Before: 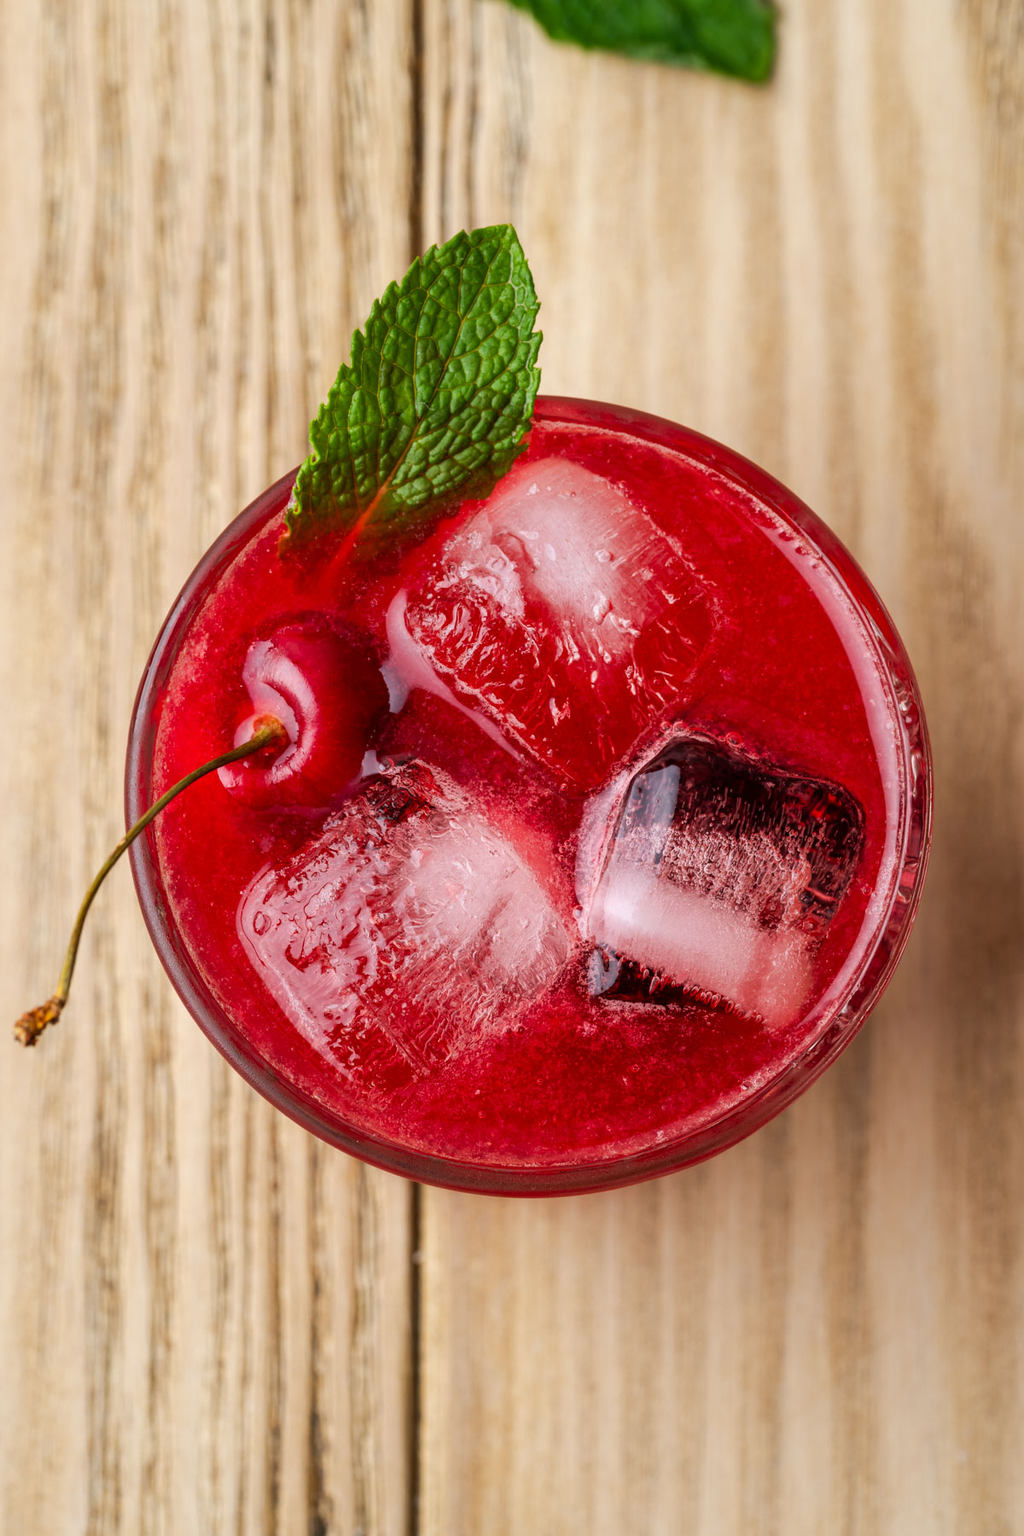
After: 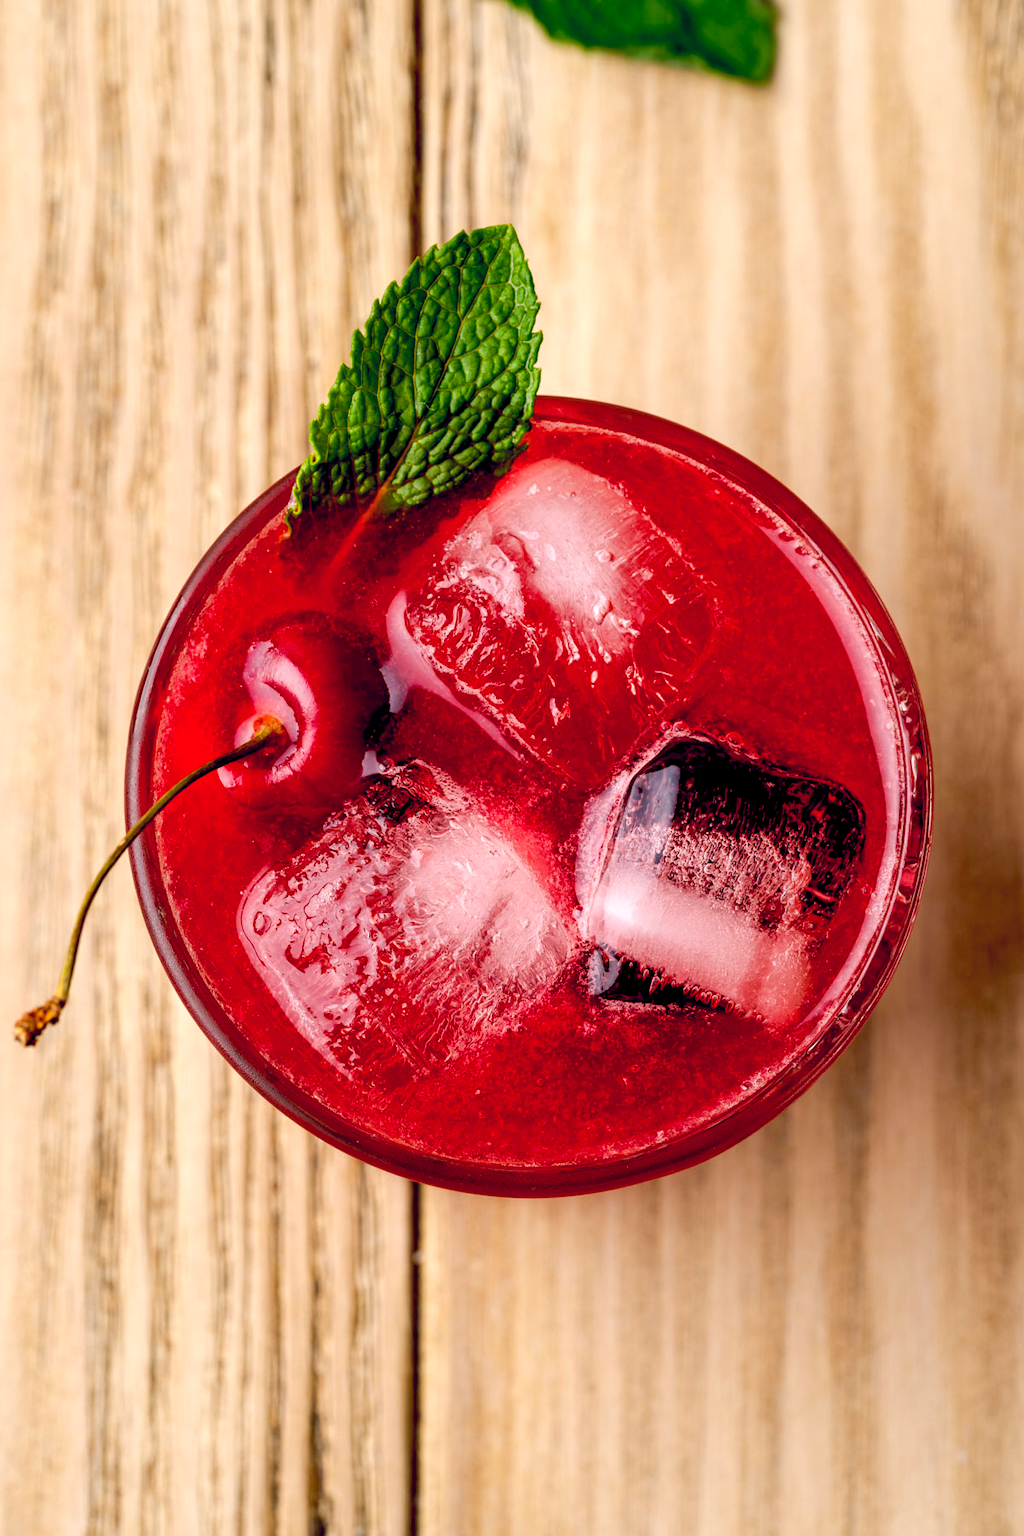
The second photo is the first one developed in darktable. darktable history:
exposure: black level correction 0.031, exposure 0.304 EV, compensate highlight preservation false
color balance rgb: shadows lift › hue 87.51°, highlights gain › chroma 1.62%, highlights gain › hue 55.1°, global offset › chroma 0.1%, global offset › hue 253.66°, linear chroma grading › global chroma 0.5%
